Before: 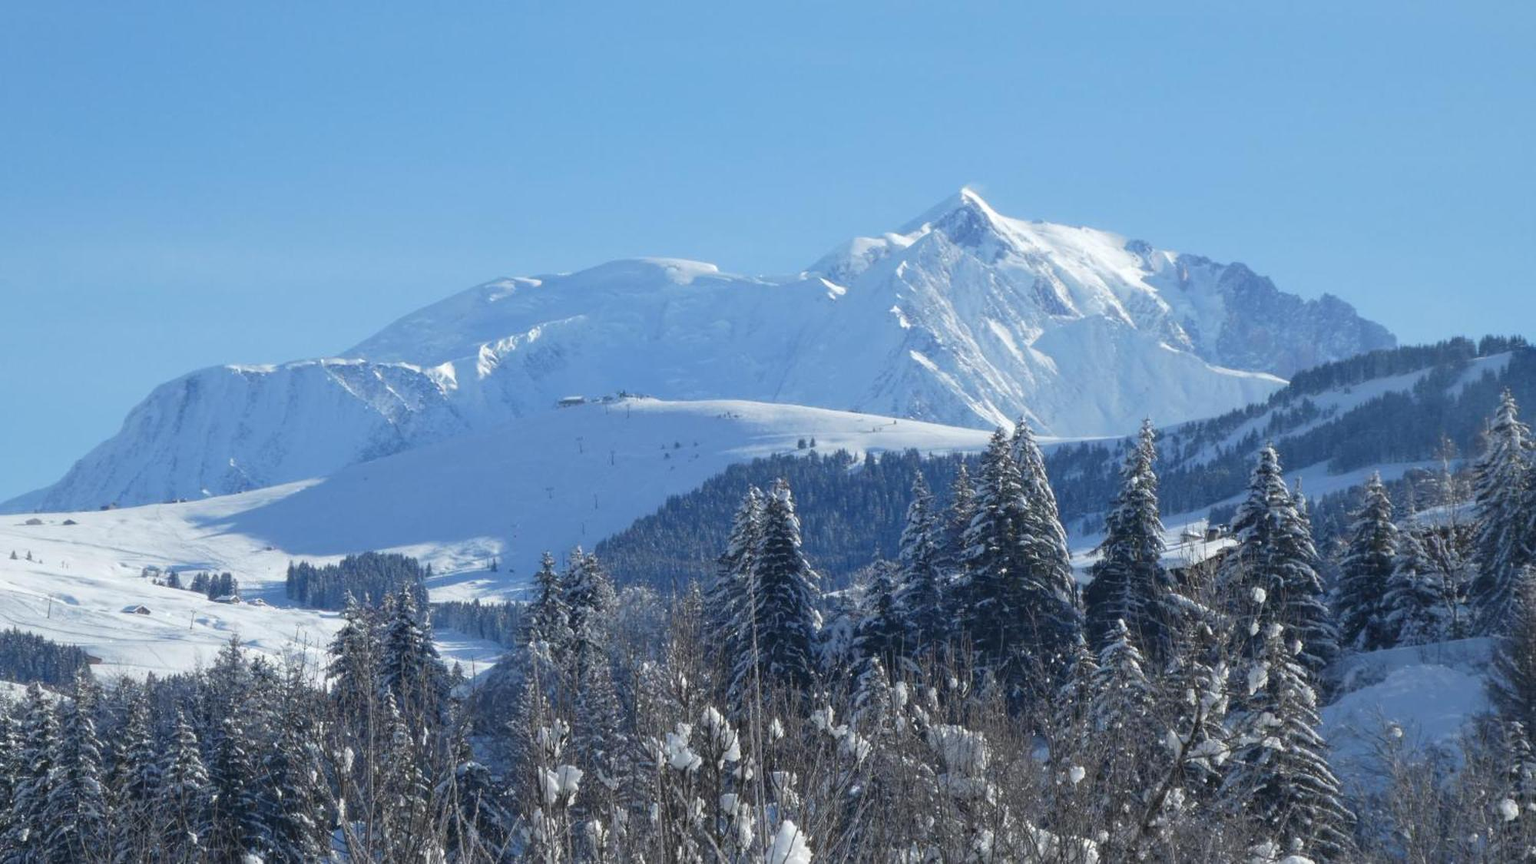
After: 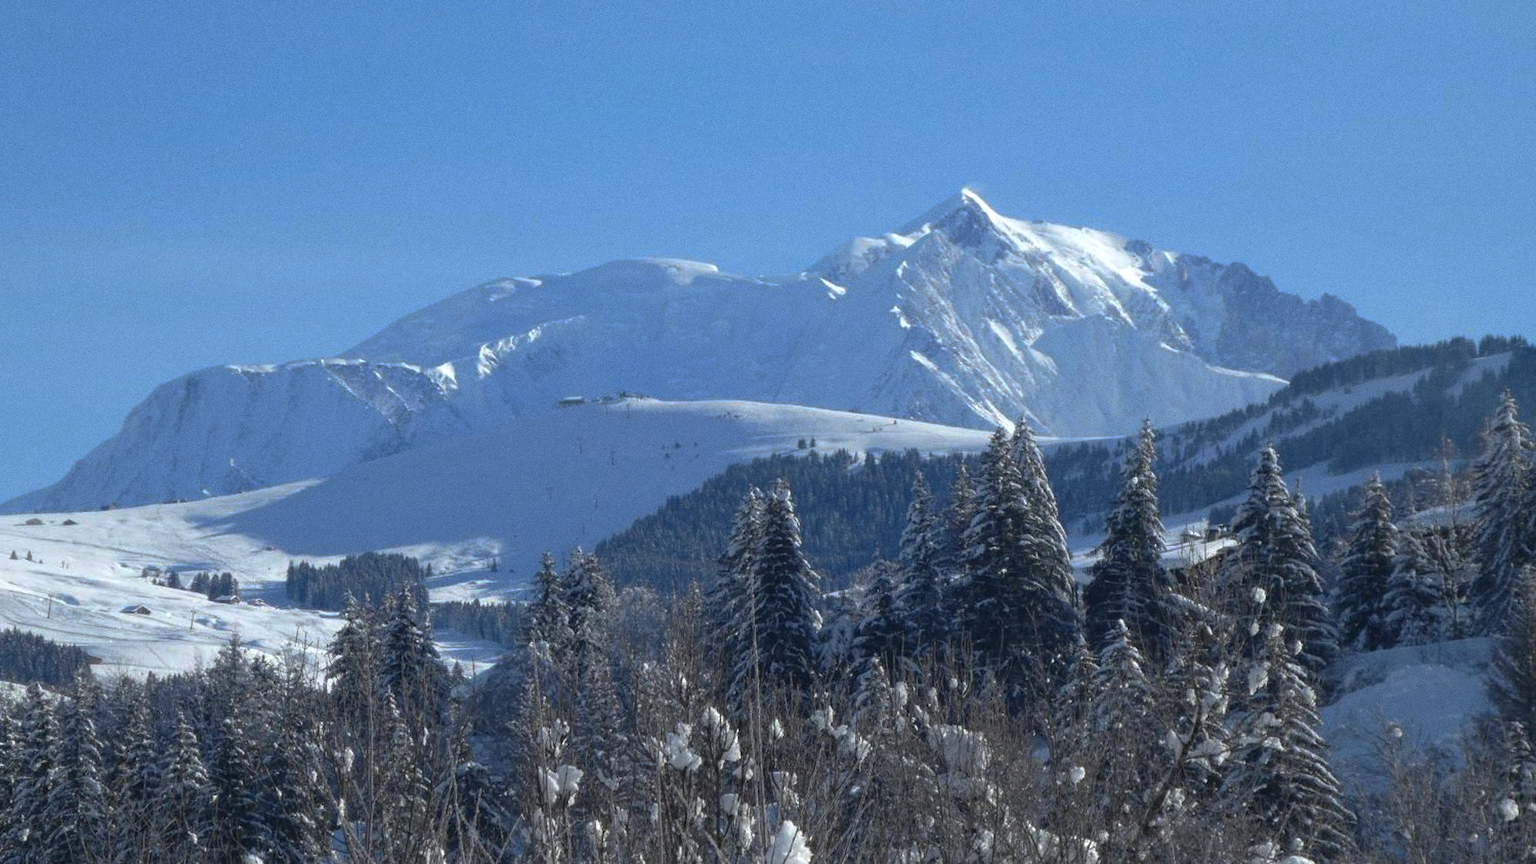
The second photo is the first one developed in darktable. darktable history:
grain: coarseness 0.09 ISO
base curve: curves: ch0 [(0, 0) (0.595, 0.418) (1, 1)], preserve colors none
levels: levels [0, 0.476, 0.951]
